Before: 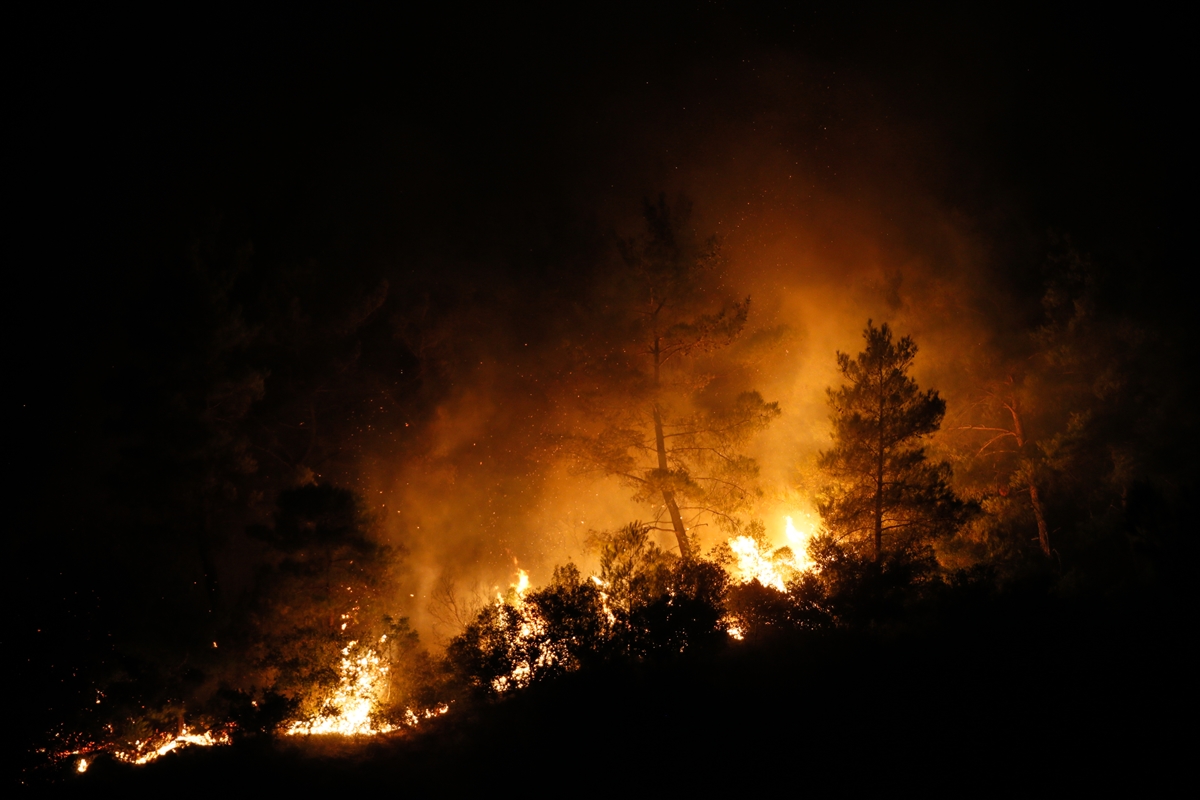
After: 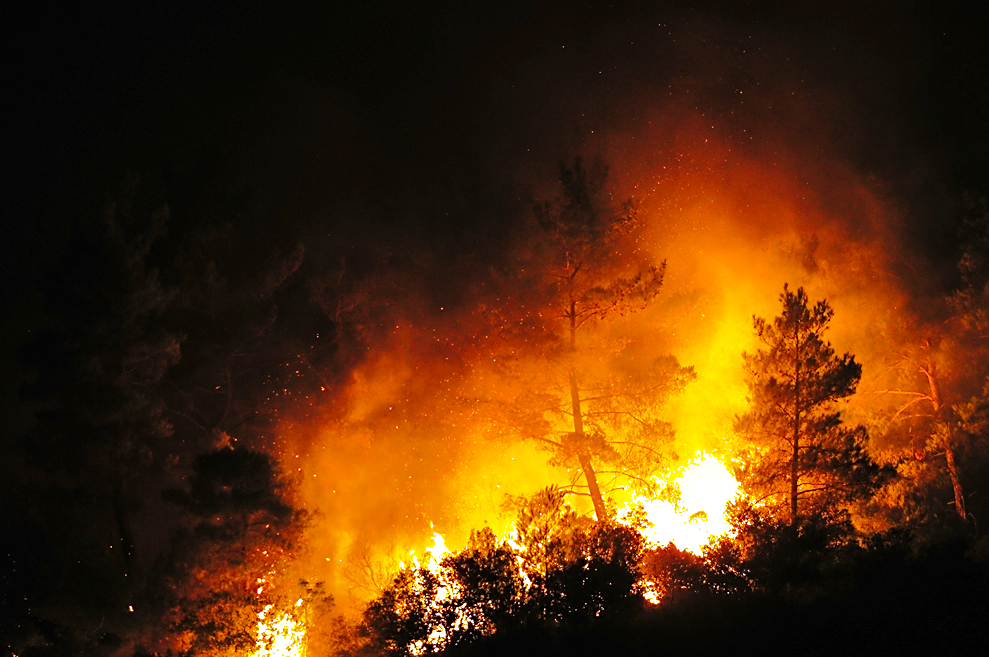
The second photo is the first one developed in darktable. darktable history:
crop and rotate: left 7.005%, top 4.583%, right 10.56%, bottom 13.167%
sharpen: on, module defaults
exposure: black level correction 0, exposure 1.096 EV, compensate highlight preservation false
base curve: curves: ch0 [(0, 0) (0.028, 0.03) (0.121, 0.232) (0.46, 0.748) (0.859, 0.968) (1, 1)], preserve colors none
shadows and highlights: shadows 25.14, highlights -69.21, highlights color adjustment 79.13%
